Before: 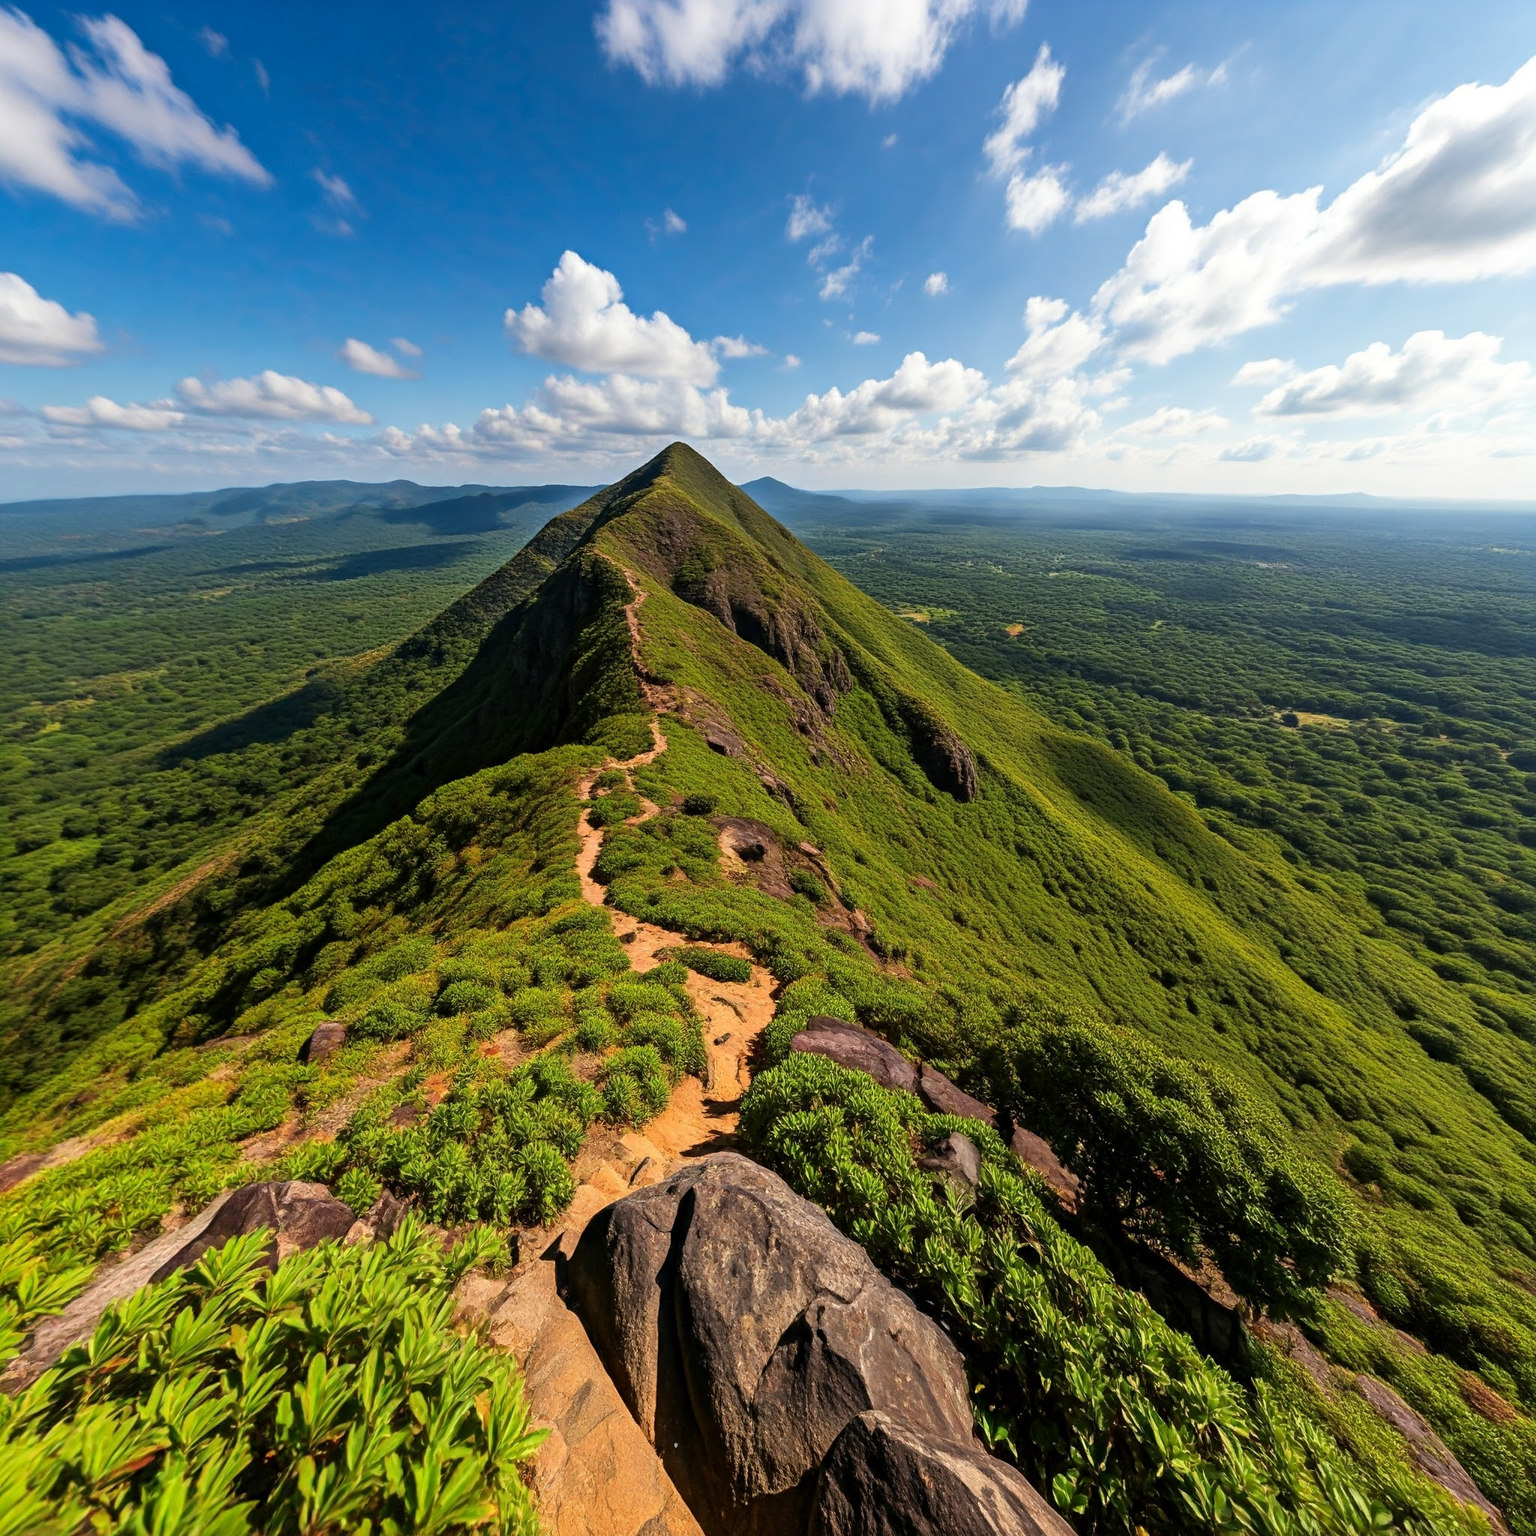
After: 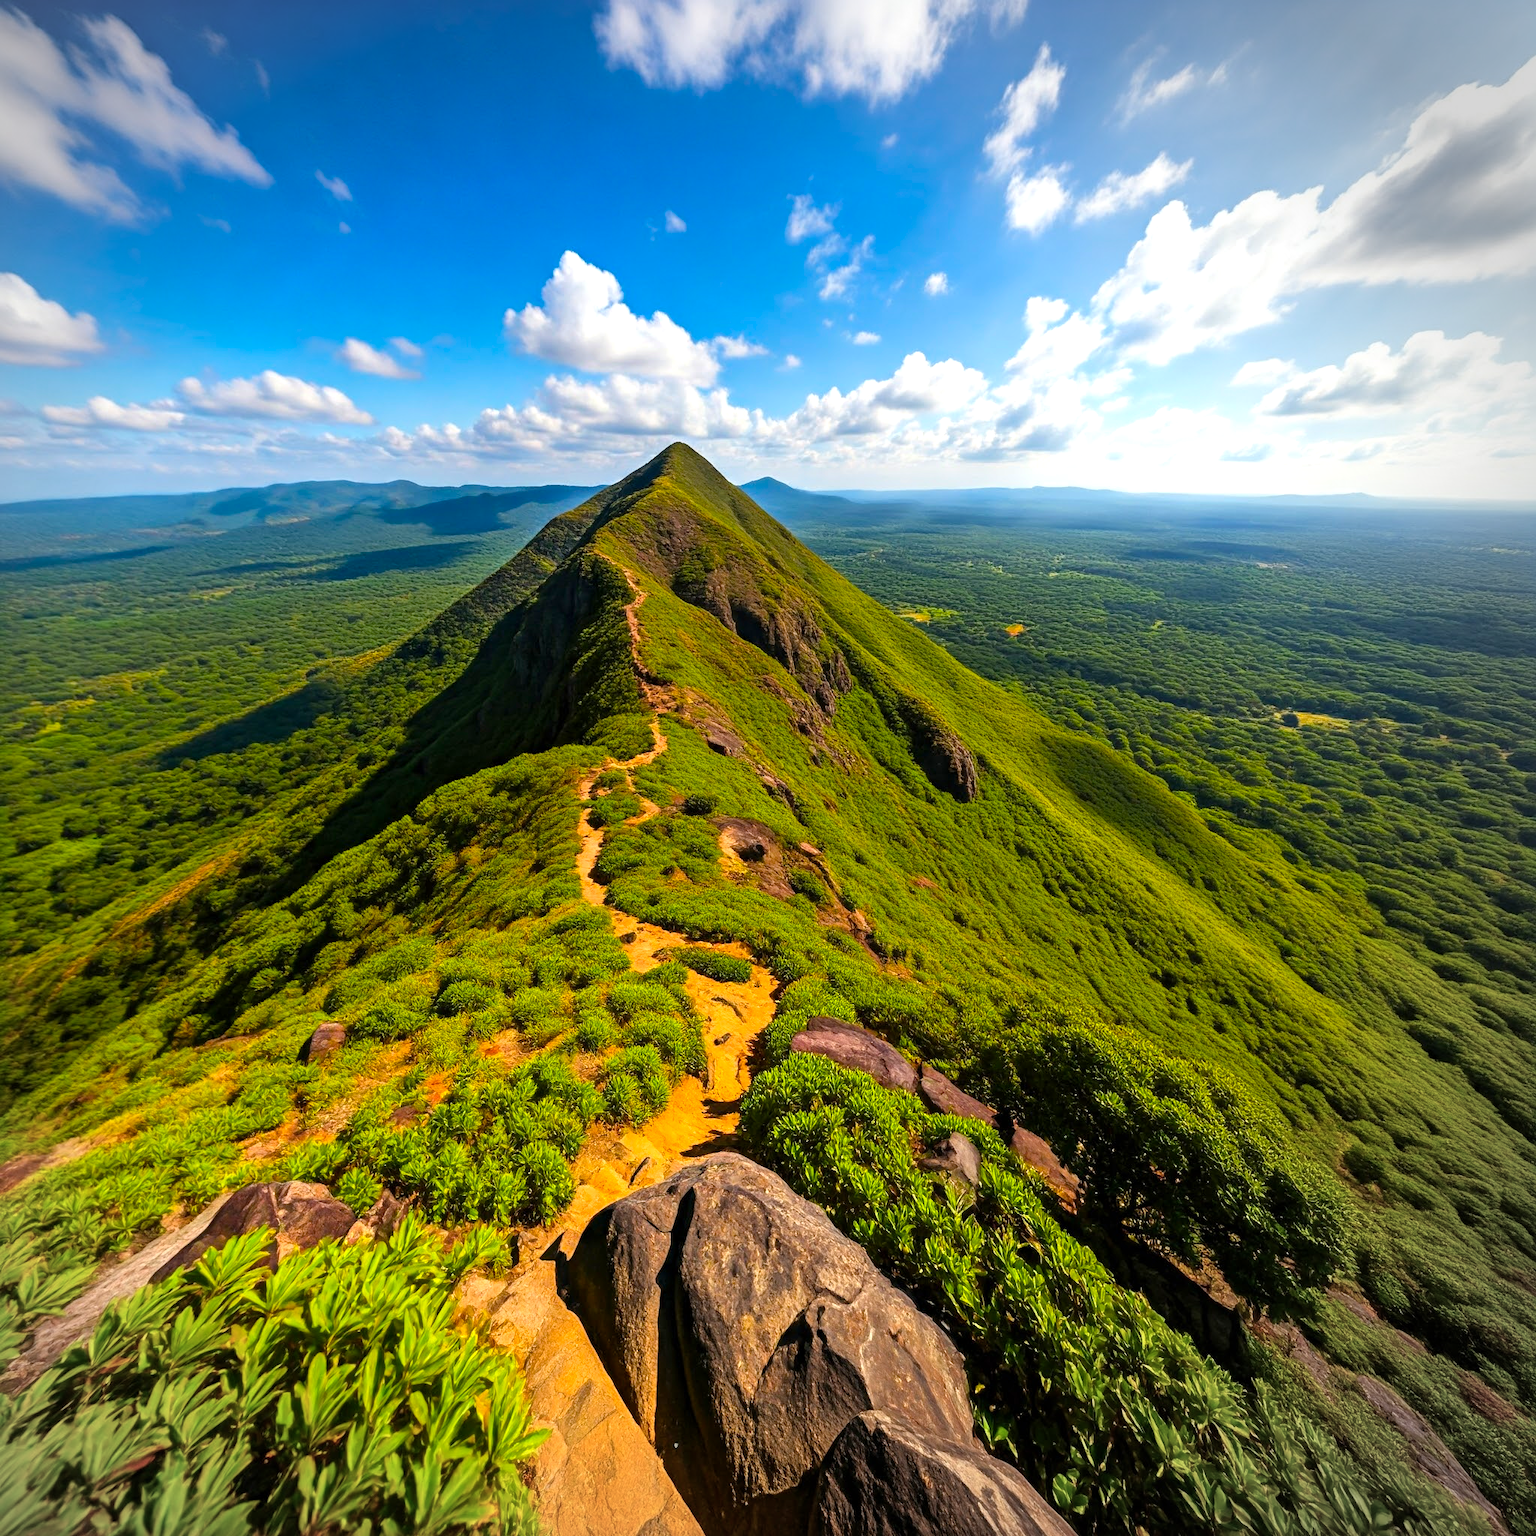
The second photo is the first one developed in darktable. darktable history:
vignetting: center (-0.121, -0.001)
color balance rgb: perceptual saturation grading › global saturation 29.646%, perceptual brilliance grading › global brilliance 9.674%, perceptual brilliance grading › shadows 14.42%, global vibrance 20%
